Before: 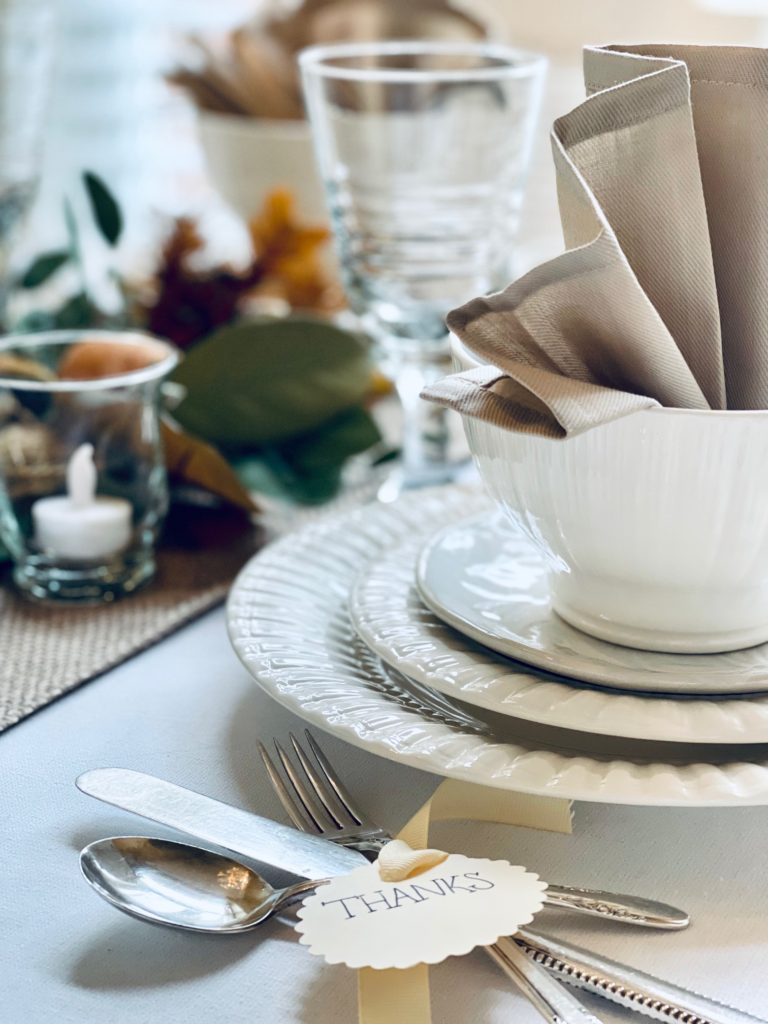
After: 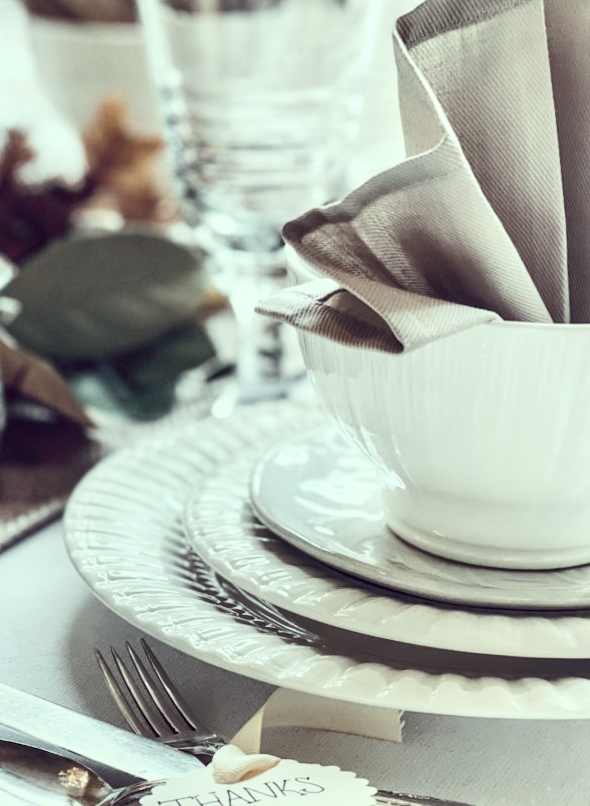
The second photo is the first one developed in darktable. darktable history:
rotate and perspective: rotation 0.074°, lens shift (vertical) 0.096, lens shift (horizontal) -0.041, crop left 0.043, crop right 0.952, crop top 0.024, crop bottom 0.979
contrast brightness saturation: contrast 0.24, brightness 0.26, saturation 0.39
local contrast: on, module defaults
color contrast: blue-yellow contrast 0.7
tone equalizer: on, module defaults
shadows and highlights: low approximation 0.01, soften with gaussian
color correction: highlights a* -20.17, highlights b* 20.27, shadows a* 20.03, shadows b* -20.46, saturation 0.43
crop: left 19.159%, top 9.58%, bottom 9.58%
